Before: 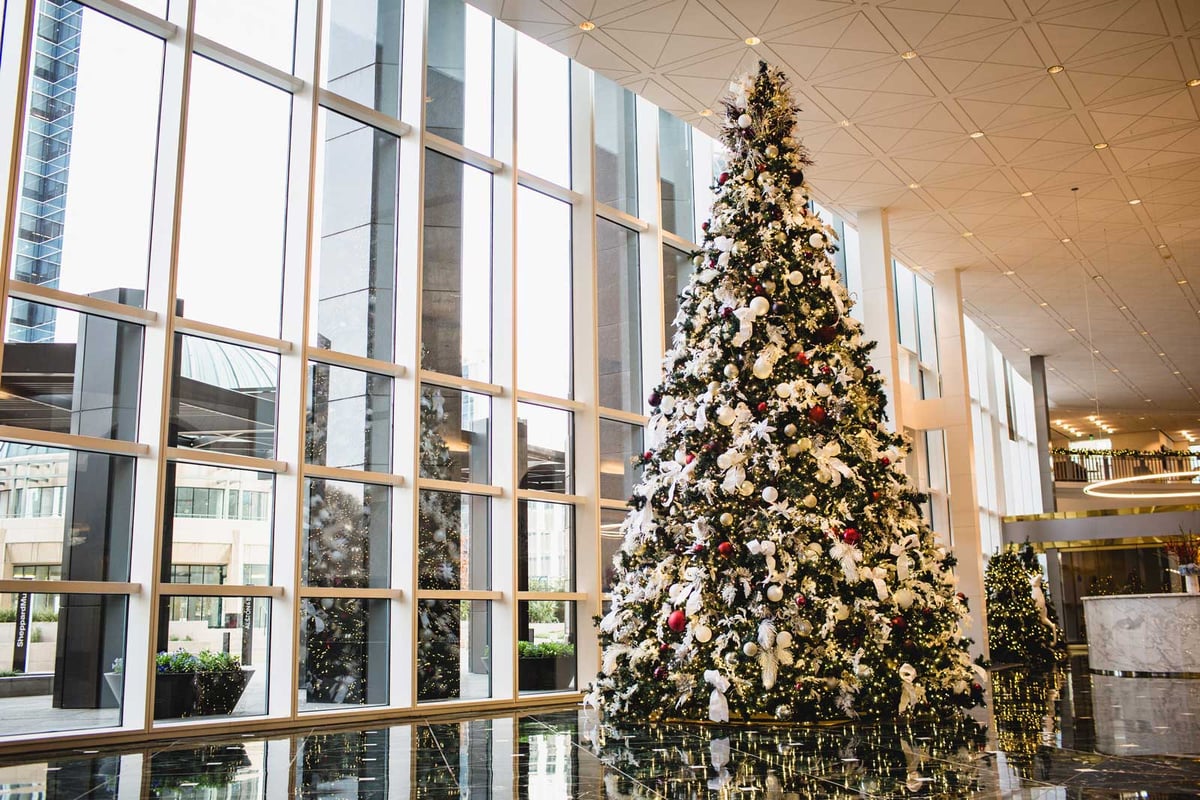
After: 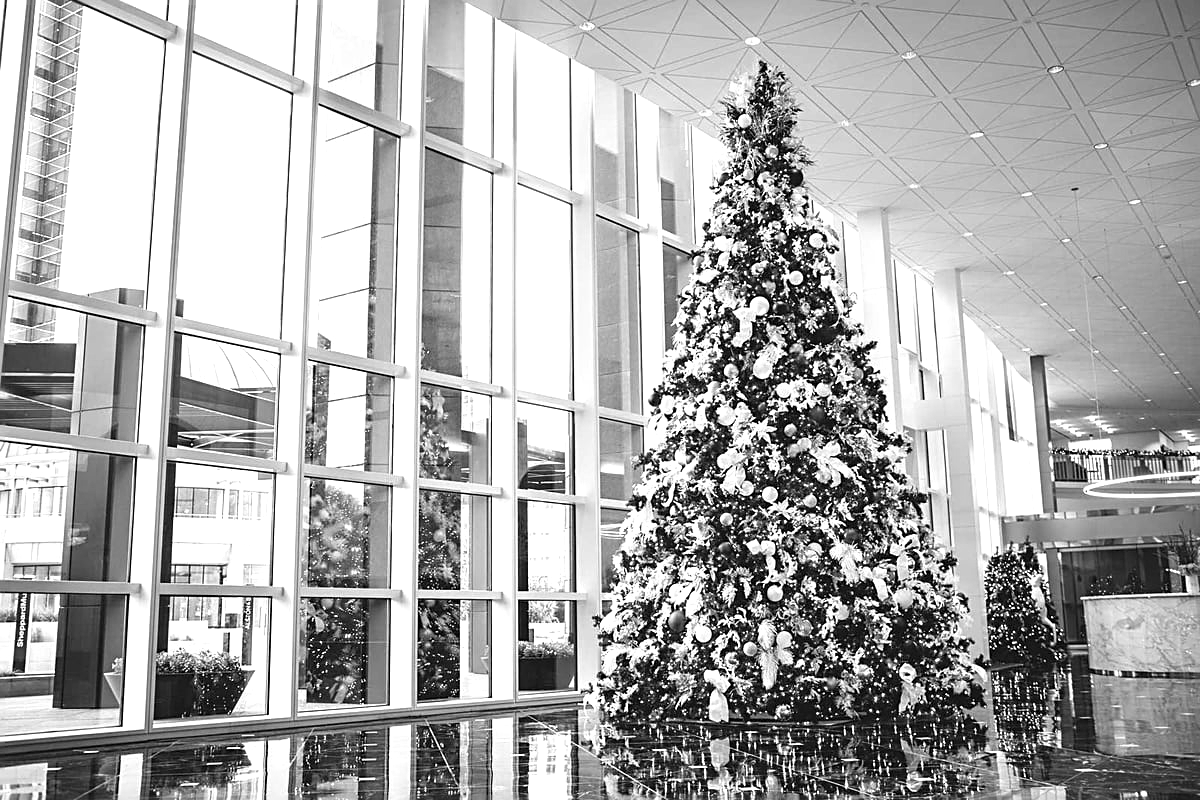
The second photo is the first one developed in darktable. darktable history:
exposure: black level correction -0.002, exposure 0.54 EV, compensate highlight preservation false
color correction: highlights a* 0.003, highlights b* -0.283
monochrome: a 2.21, b -1.33, size 2.2
sharpen: on, module defaults
